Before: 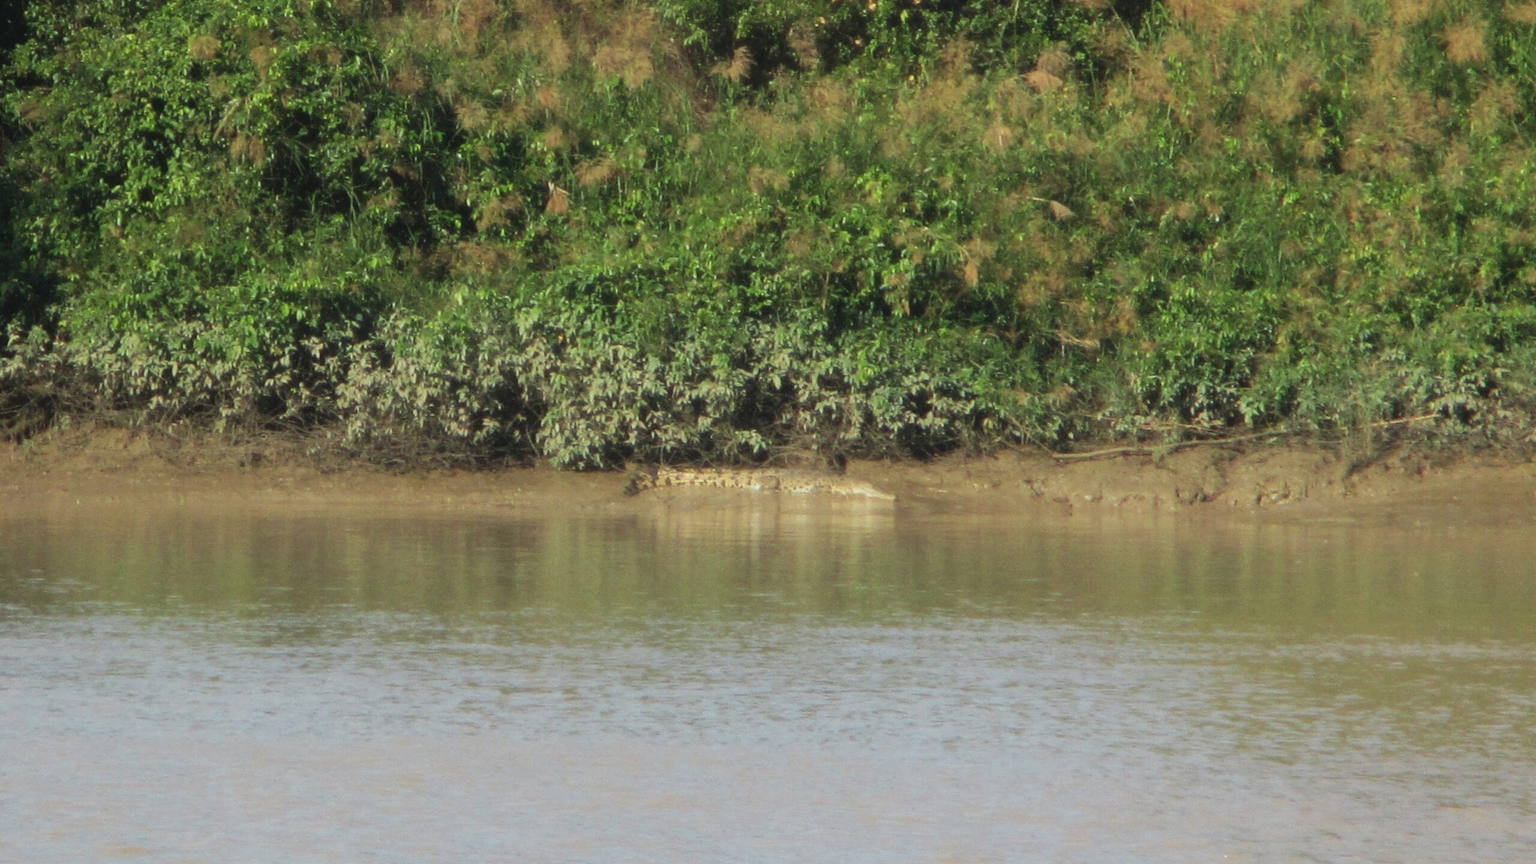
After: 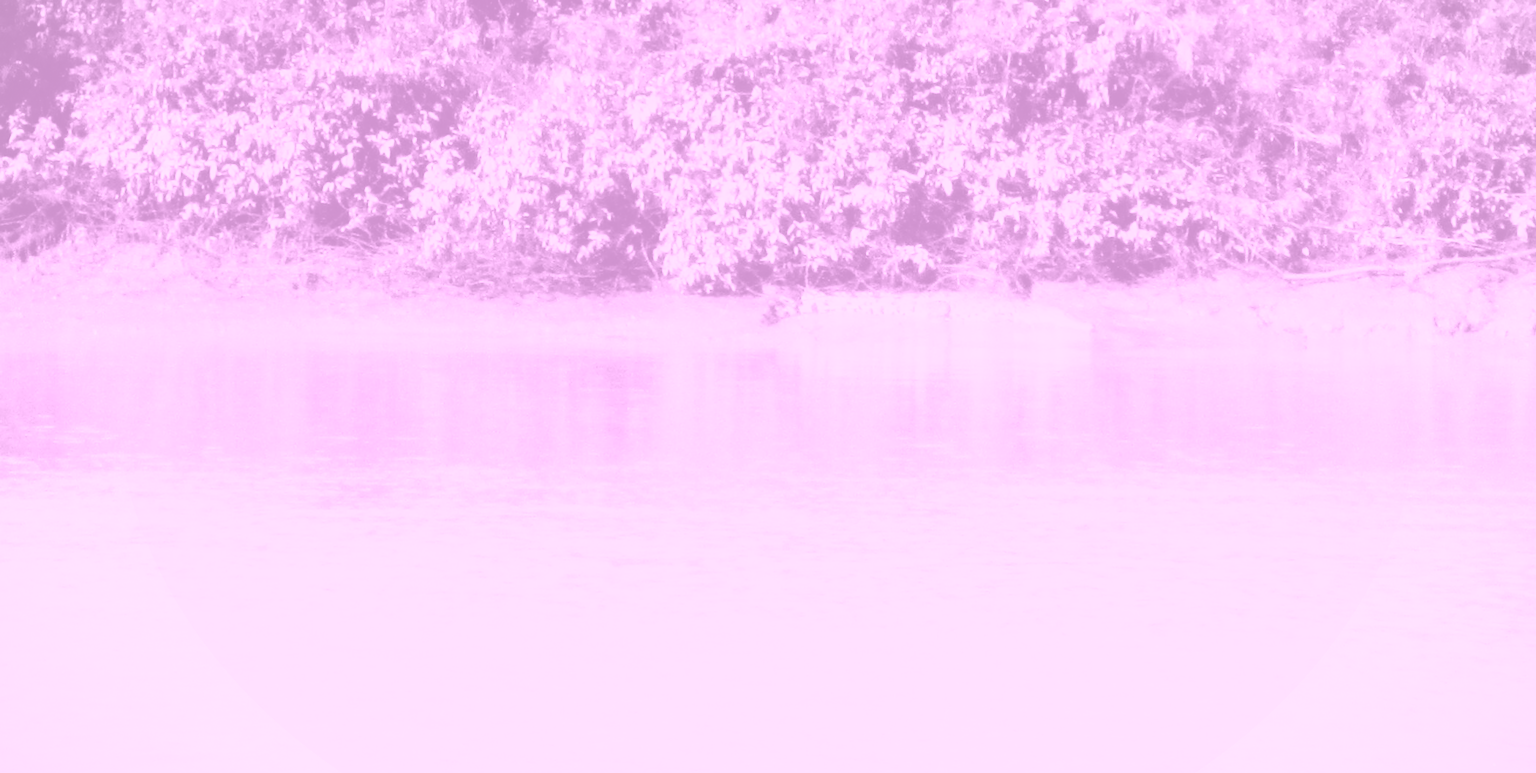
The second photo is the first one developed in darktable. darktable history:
crop: top 26.531%, right 17.959%
colorize: hue 331.2°, saturation 69%, source mix 30.28%, lightness 69.02%, version 1
color calibration: illuminant as shot in camera, x 0.358, y 0.373, temperature 4628.91 K
rgb curve: curves: ch0 [(0, 0) (0.21, 0.15) (0.24, 0.21) (0.5, 0.75) (0.75, 0.96) (0.89, 0.99) (1, 1)]; ch1 [(0, 0.02) (0.21, 0.13) (0.25, 0.2) (0.5, 0.67) (0.75, 0.9) (0.89, 0.97) (1, 1)]; ch2 [(0, 0.02) (0.21, 0.13) (0.25, 0.2) (0.5, 0.67) (0.75, 0.9) (0.89, 0.97) (1, 1)], compensate middle gray true
vignetting: fall-off start 85%, fall-off radius 80%, brightness -0.182, saturation -0.3, width/height ratio 1.219, dithering 8-bit output, unbound false
